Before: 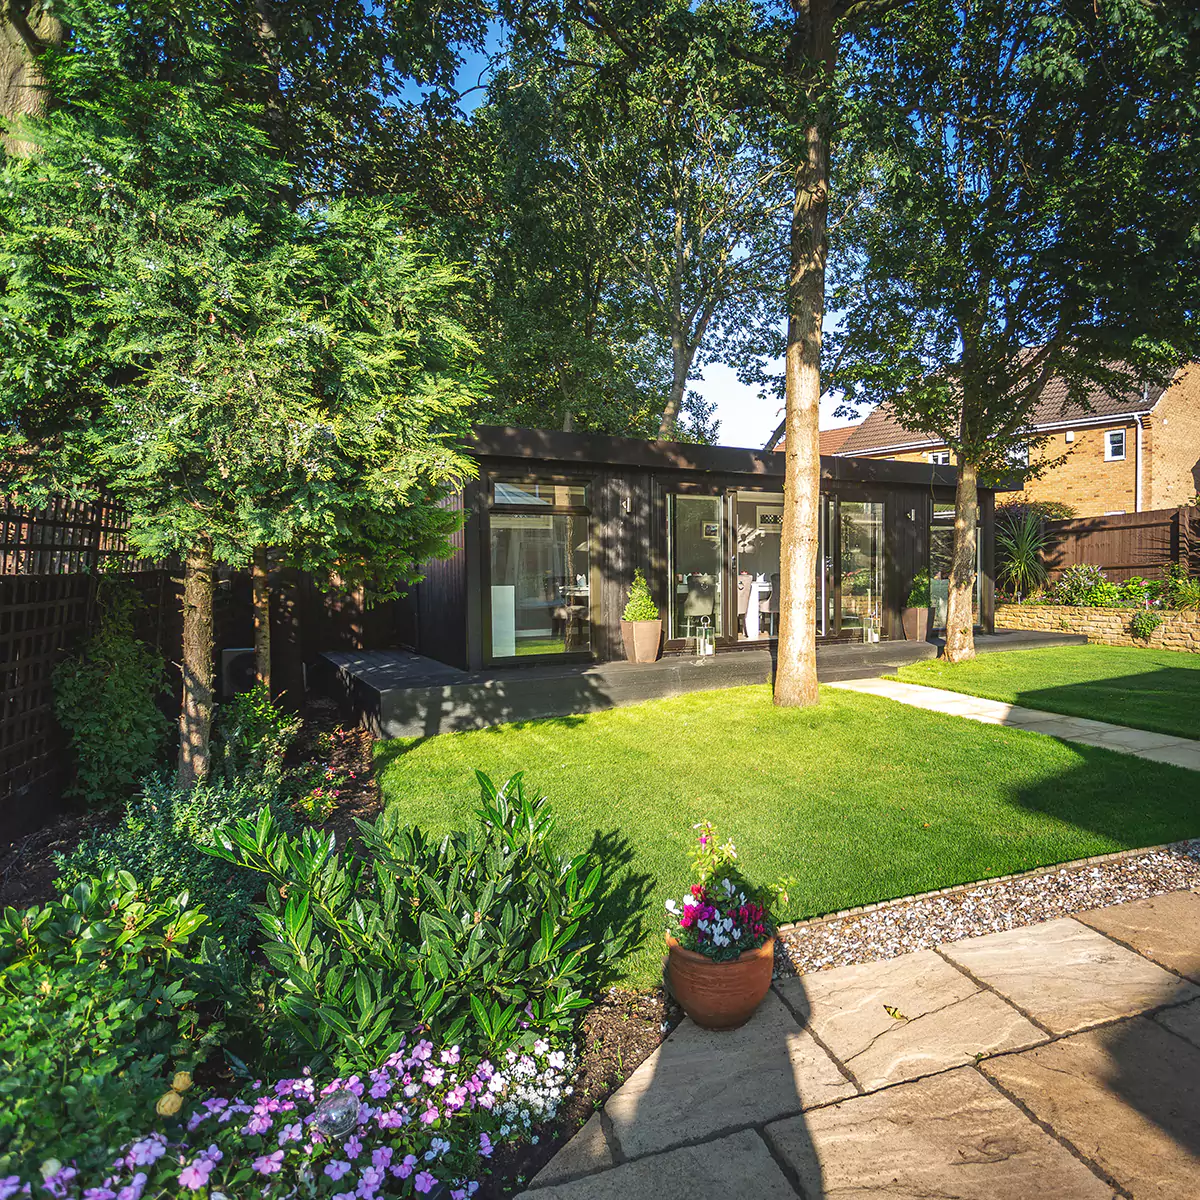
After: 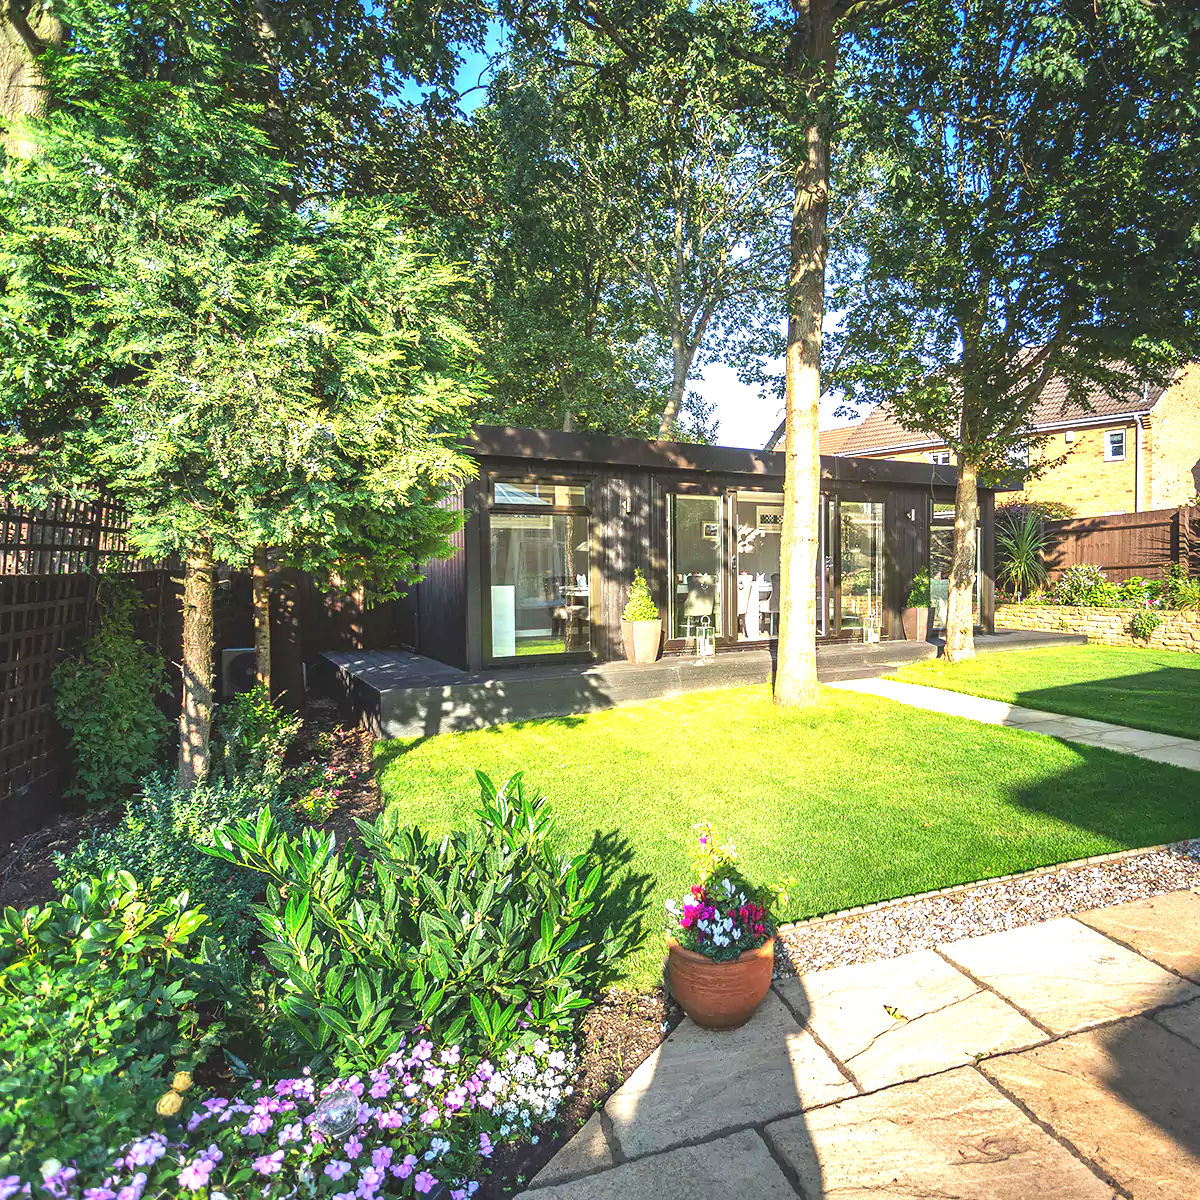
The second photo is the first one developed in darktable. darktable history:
exposure: black level correction 0, exposure 1.099 EV, compensate highlight preservation false
levels: mode automatic
